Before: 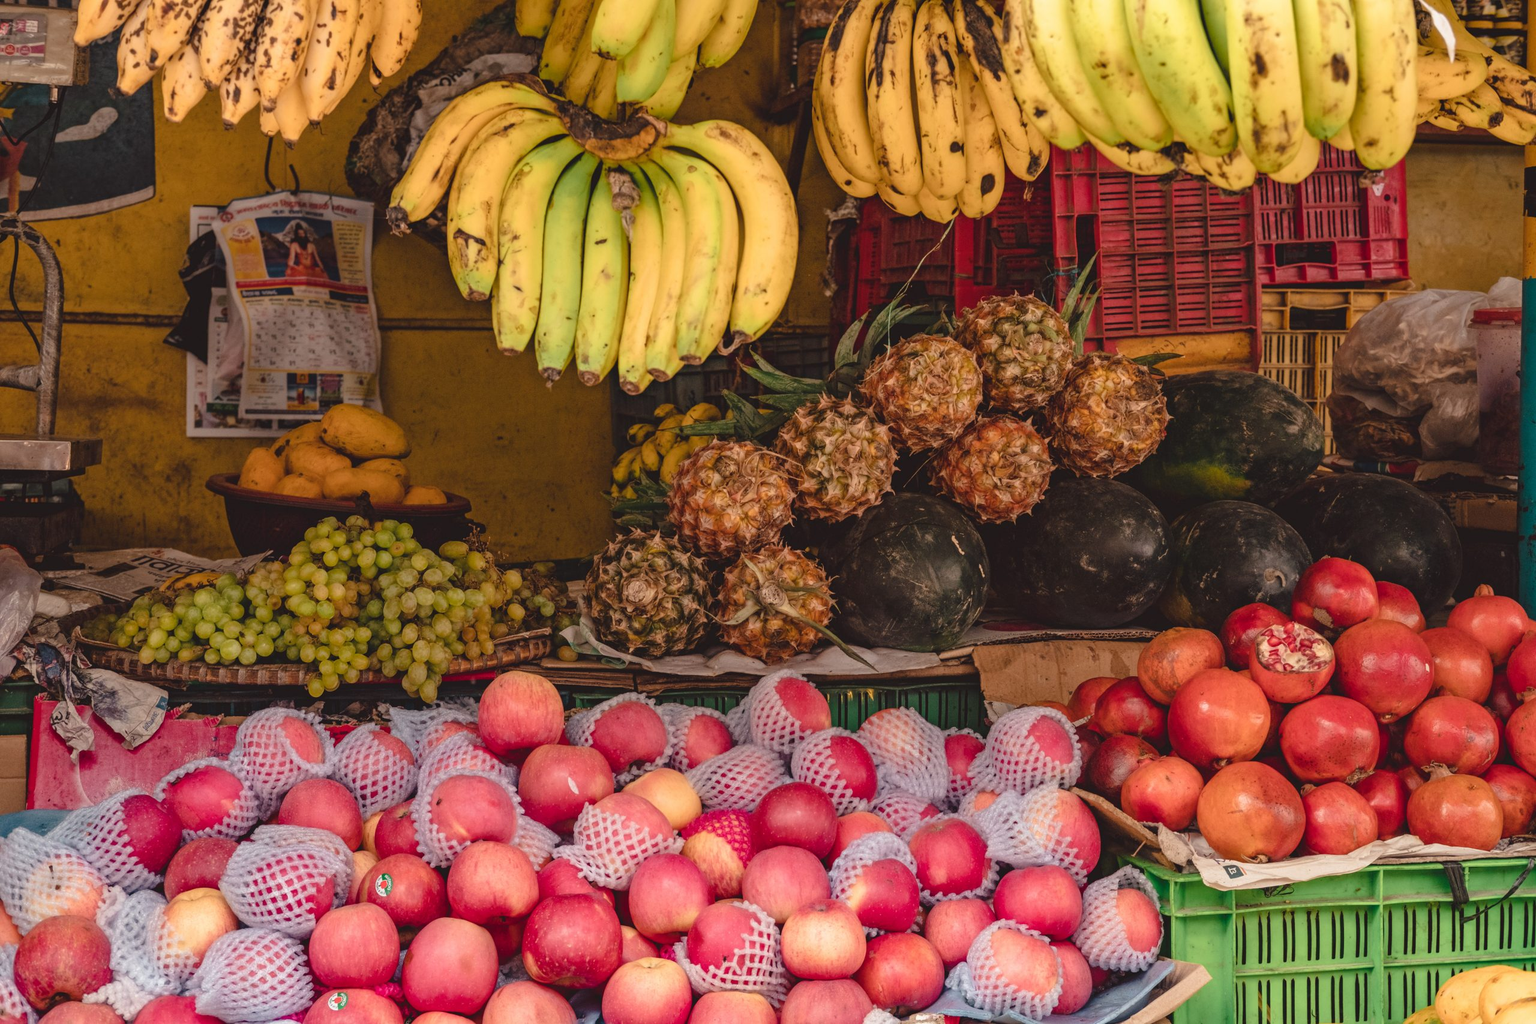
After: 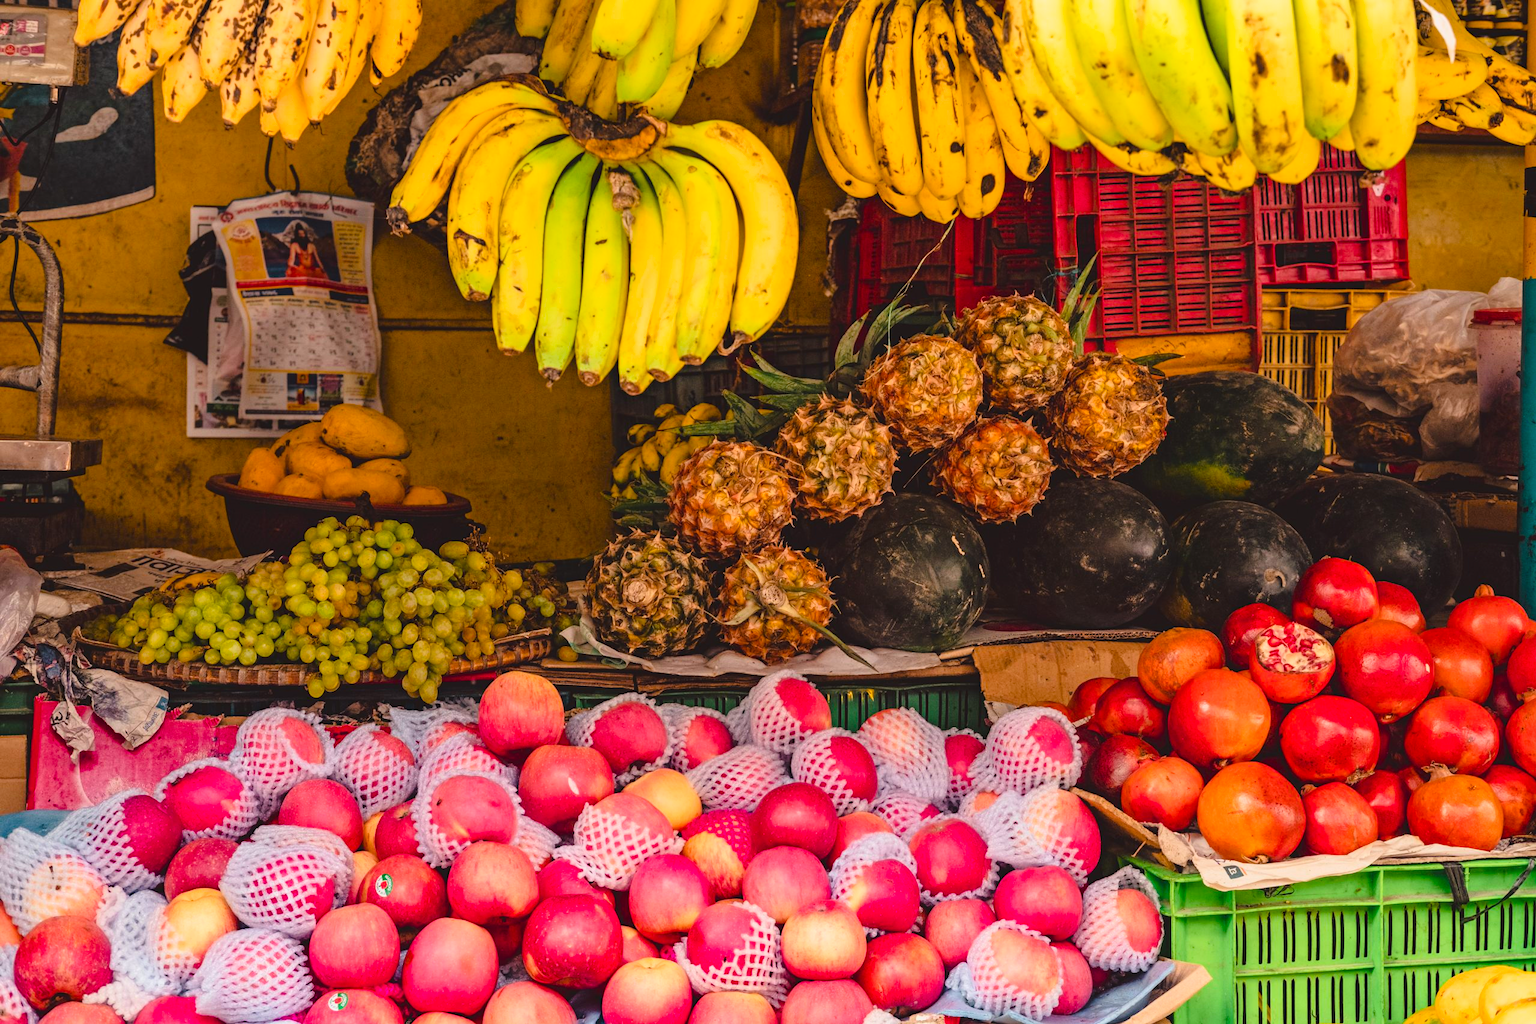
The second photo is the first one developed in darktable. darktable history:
color balance rgb: perceptual saturation grading › global saturation 29.718%
tone curve: curves: ch0 [(0, 0.012) (0.144, 0.137) (0.326, 0.386) (0.489, 0.573) (0.656, 0.763) (0.849, 0.902) (1, 0.974)]; ch1 [(0, 0) (0.366, 0.367) (0.475, 0.453) (0.487, 0.501) (0.519, 0.527) (0.544, 0.579) (0.562, 0.619) (0.622, 0.694) (1, 1)]; ch2 [(0, 0) (0.333, 0.346) (0.375, 0.375) (0.424, 0.43) (0.476, 0.492) (0.502, 0.503) (0.533, 0.541) (0.572, 0.615) (0.605, 0.656) (0.641, 0.709) (1, 1)], color space Lab, linked channels, preserve colors none
